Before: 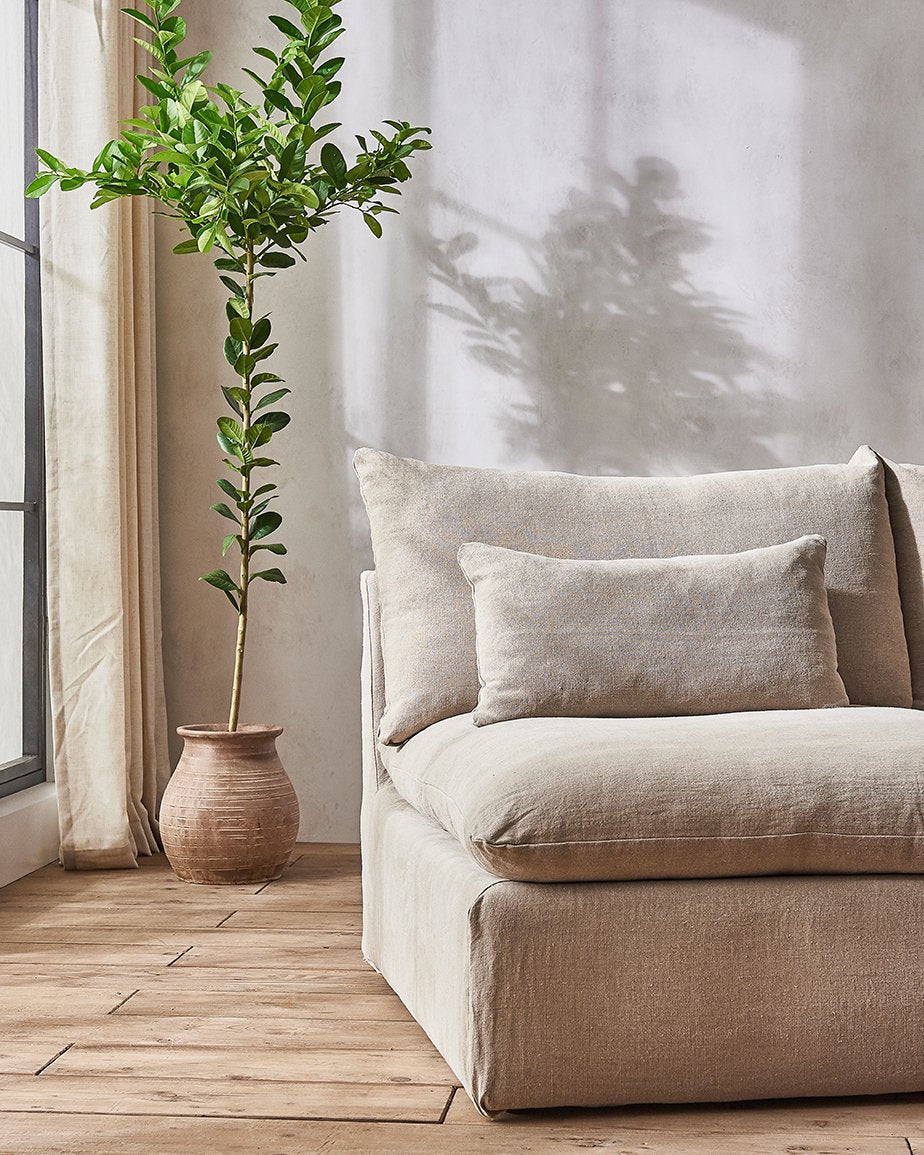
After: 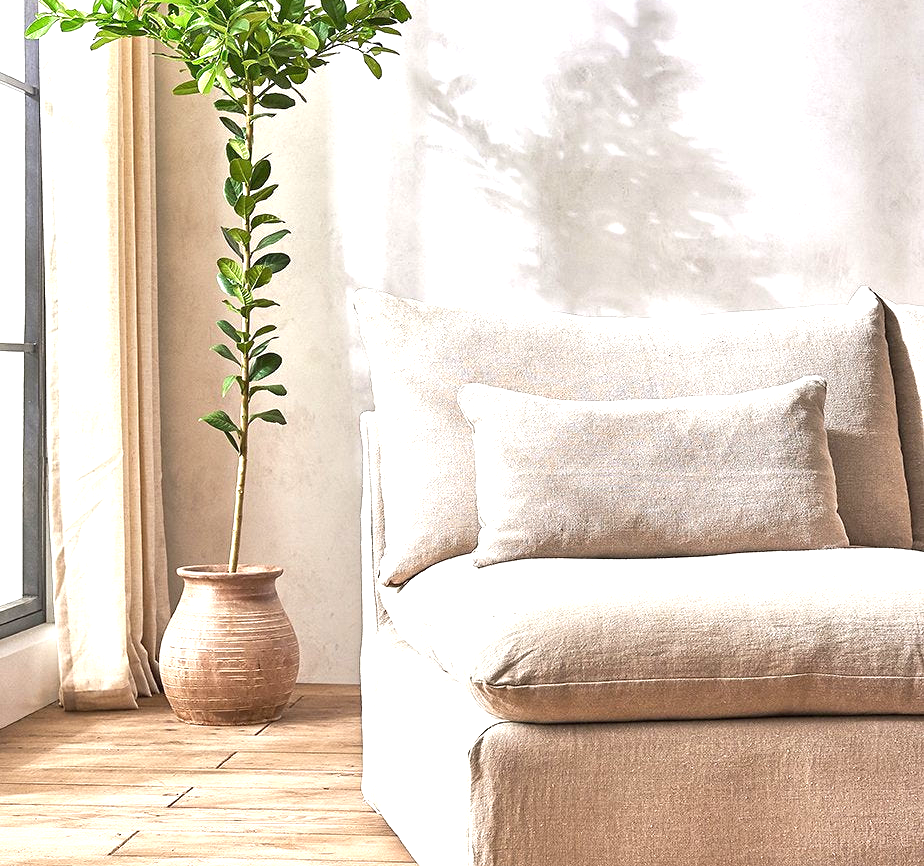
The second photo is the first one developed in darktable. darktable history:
crop: top 13.819%, bottom 11.169%
exposure: black level correction 0, exposure 1.1 EV, compensate exposure bias true, compensate highlight preservation false
